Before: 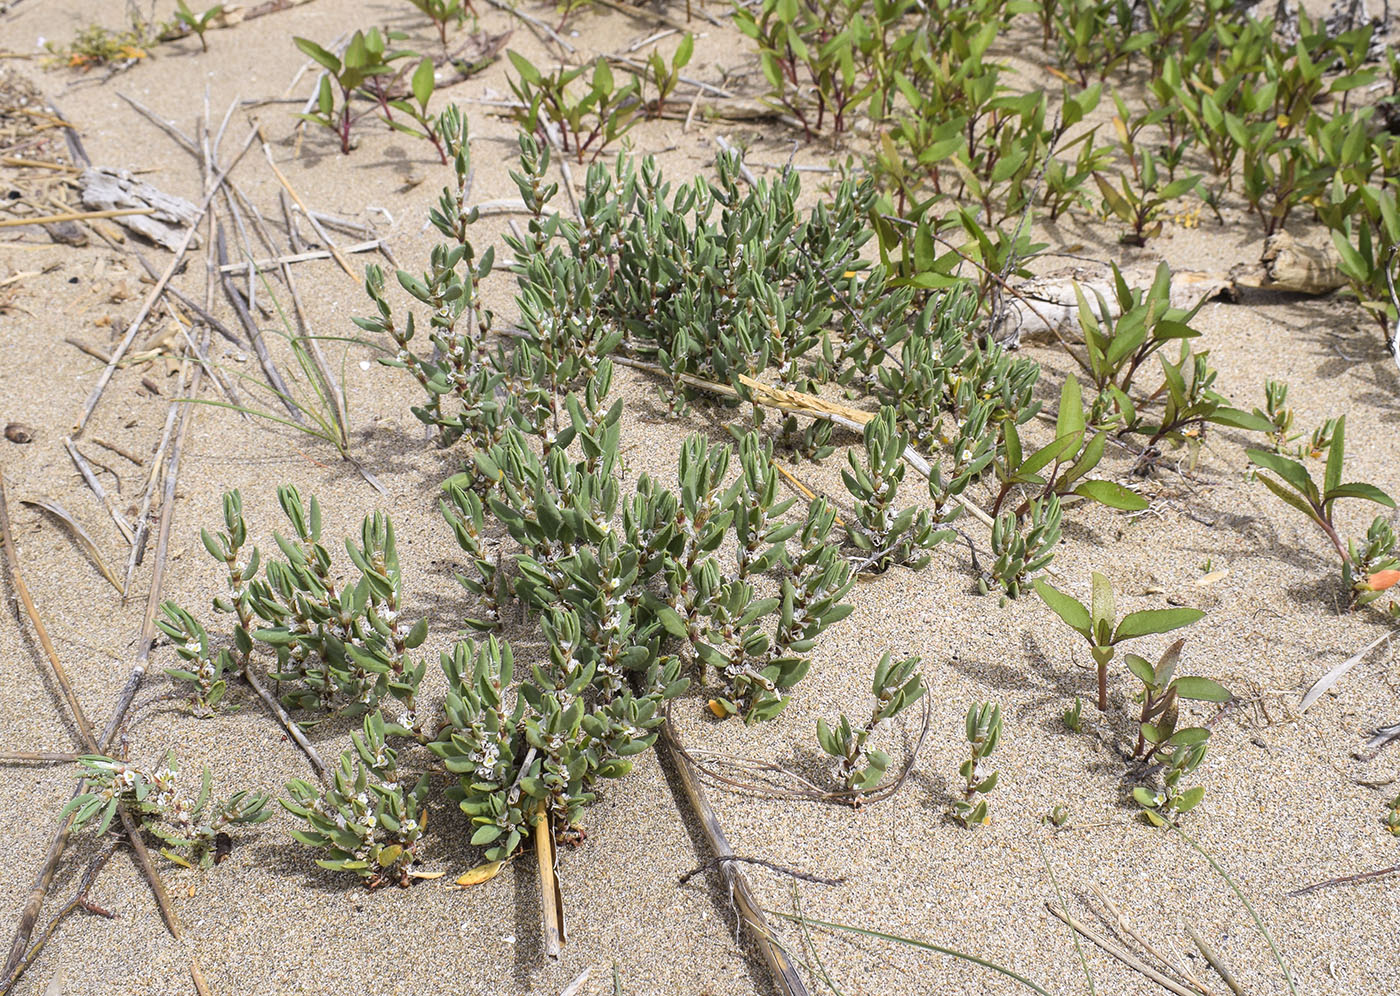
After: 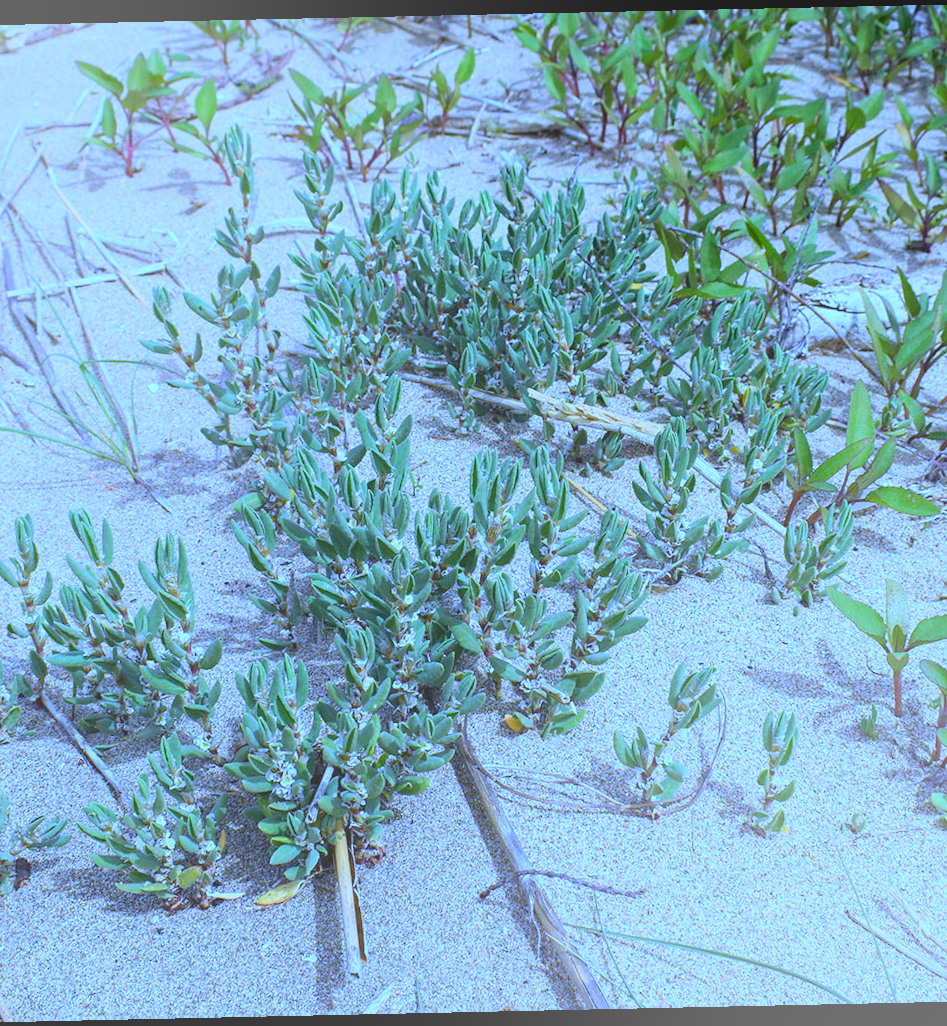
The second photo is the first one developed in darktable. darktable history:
crop: left 15.419%, right 17.914%
white balance: red 0.766, blue 1.537
haze removal: compatibility mode true, adaptive false
bloom: size 40%
rotate and perspective: rotation -1.24°, automatic cropping off
